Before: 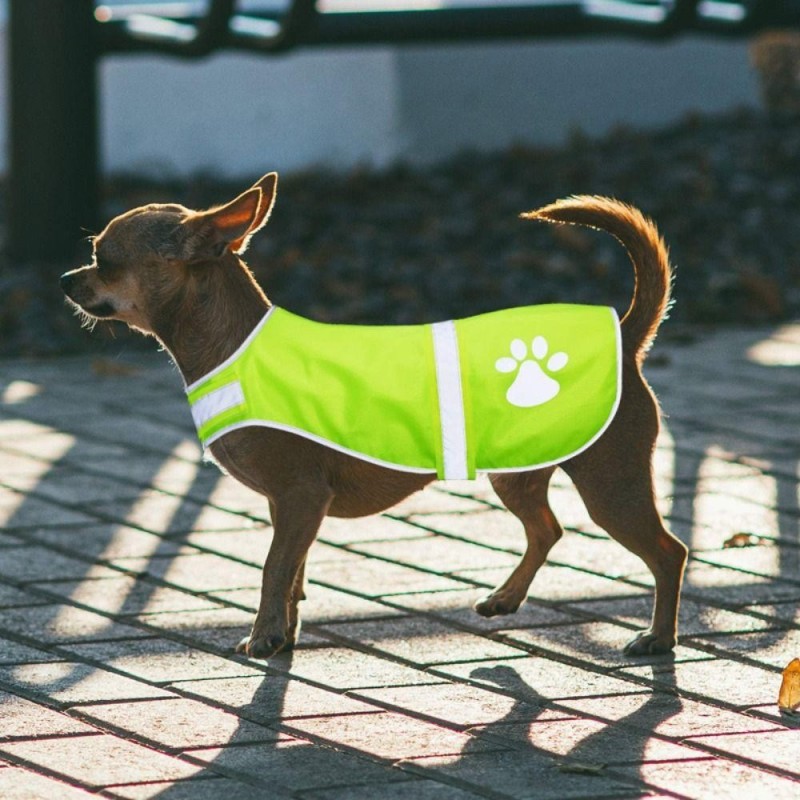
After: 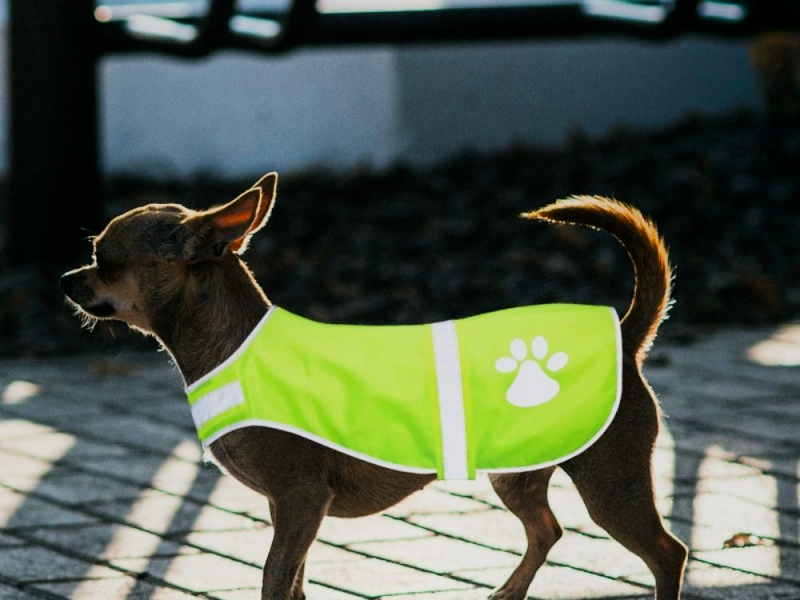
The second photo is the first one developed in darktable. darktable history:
crop: bottom 24.984%
filmic rgb: black relative exposure -5.08 EV, white relative exposure 3.99 EV, threshold 5.99 EV, hardness 2.89, contrast 1.301, highlights saturation mix -30.32%, enable highlight reconstruction true
shadows and highlights: shadows -54.02, highlights 85.06, soften with gaussian
